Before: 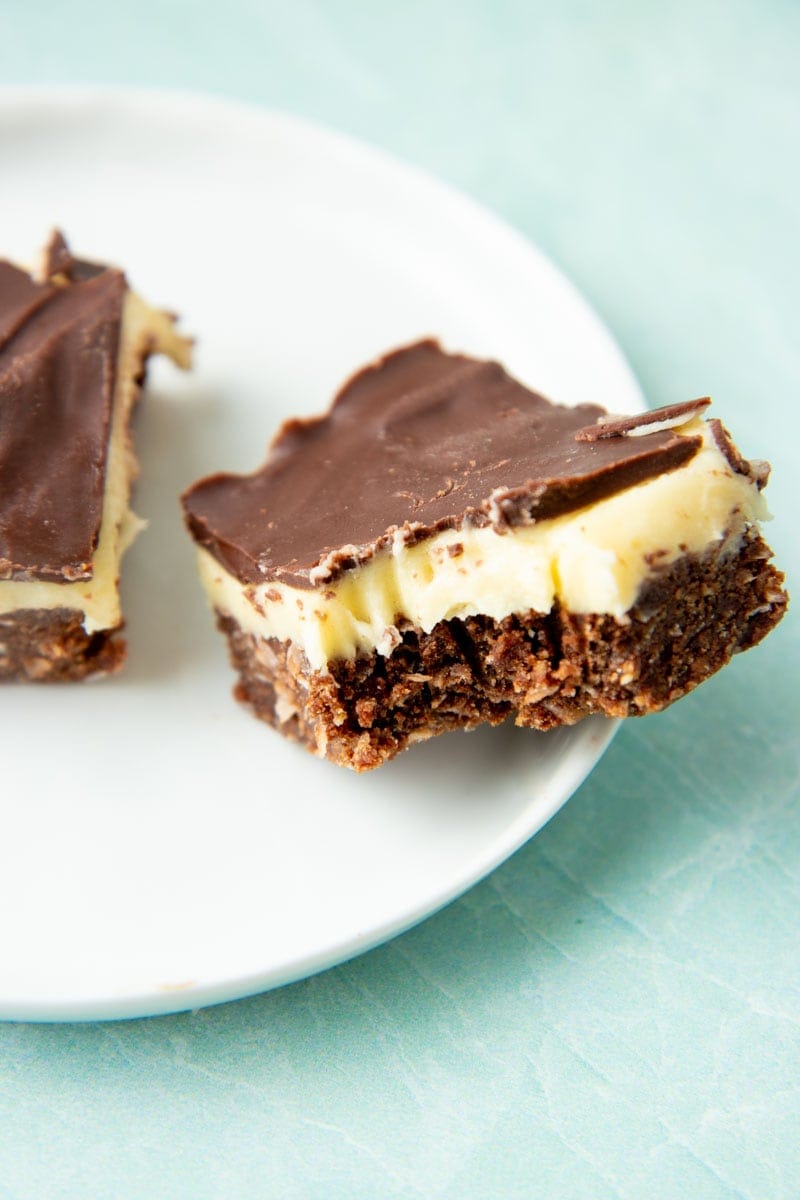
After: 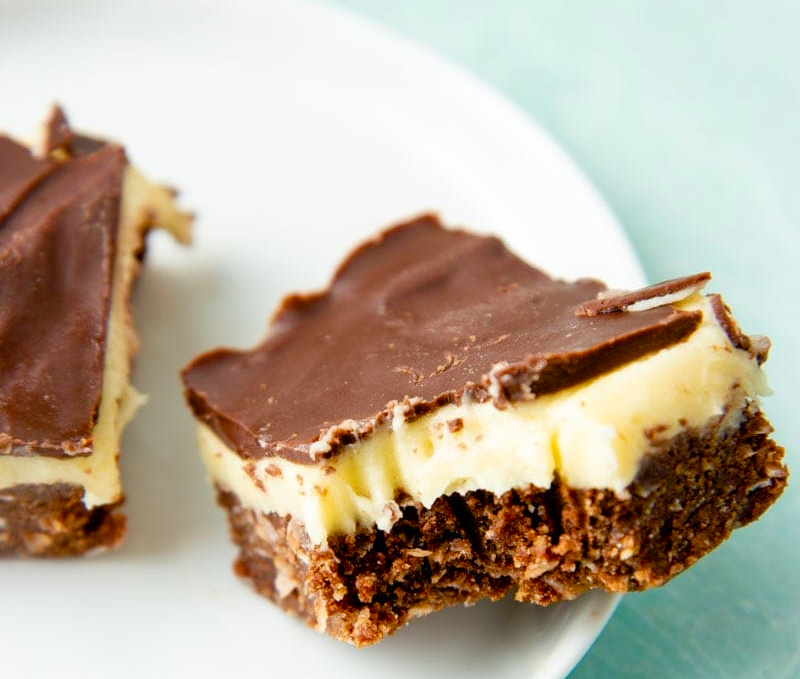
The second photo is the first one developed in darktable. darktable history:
color balance rgb: perceptual saturation grading › global saturation 20%, perceptual saturation grading › highlights -24.924%, perceptual saturation grading › shadows 25.583%, global vibrance 20%
crop and rotate: top 10.441%, bottom 32.929%
